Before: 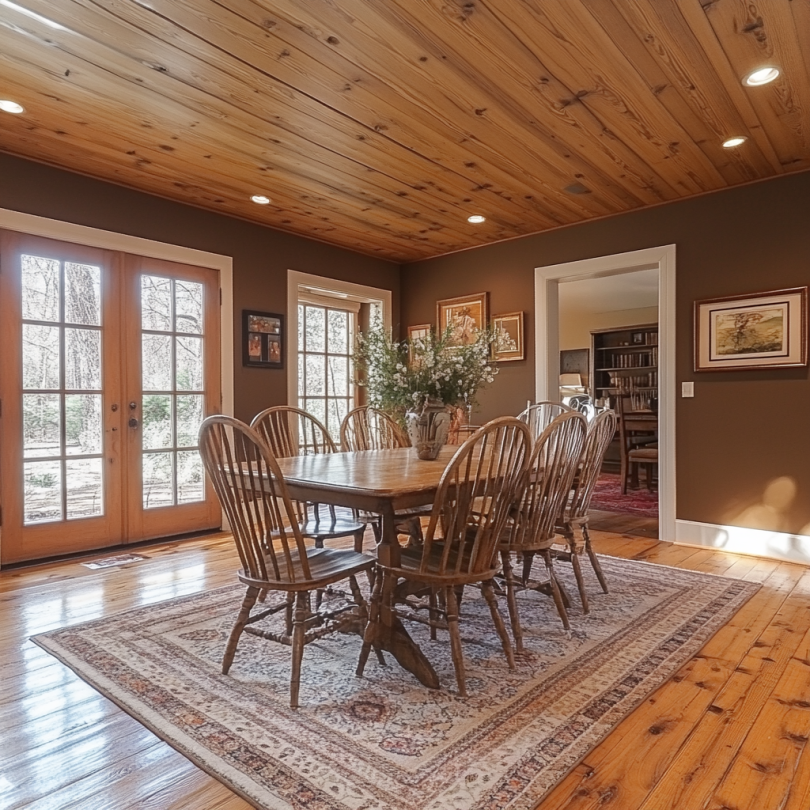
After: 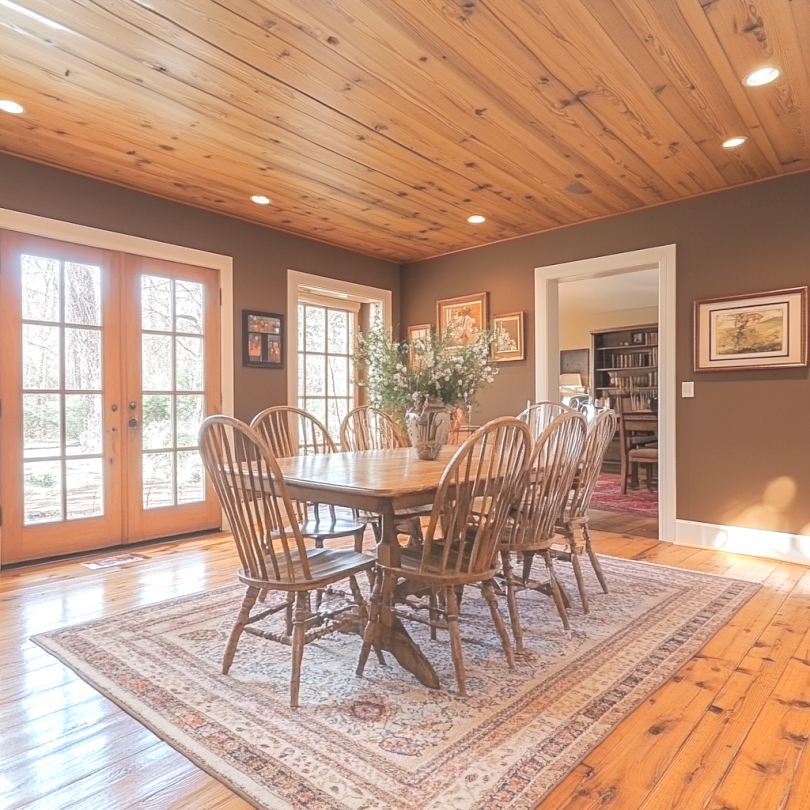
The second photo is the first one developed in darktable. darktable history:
contrast brightness saturation: brightness 0.279
exposure: black level correction 0, exposure 0.3 EV, compensate highlight preservation false
